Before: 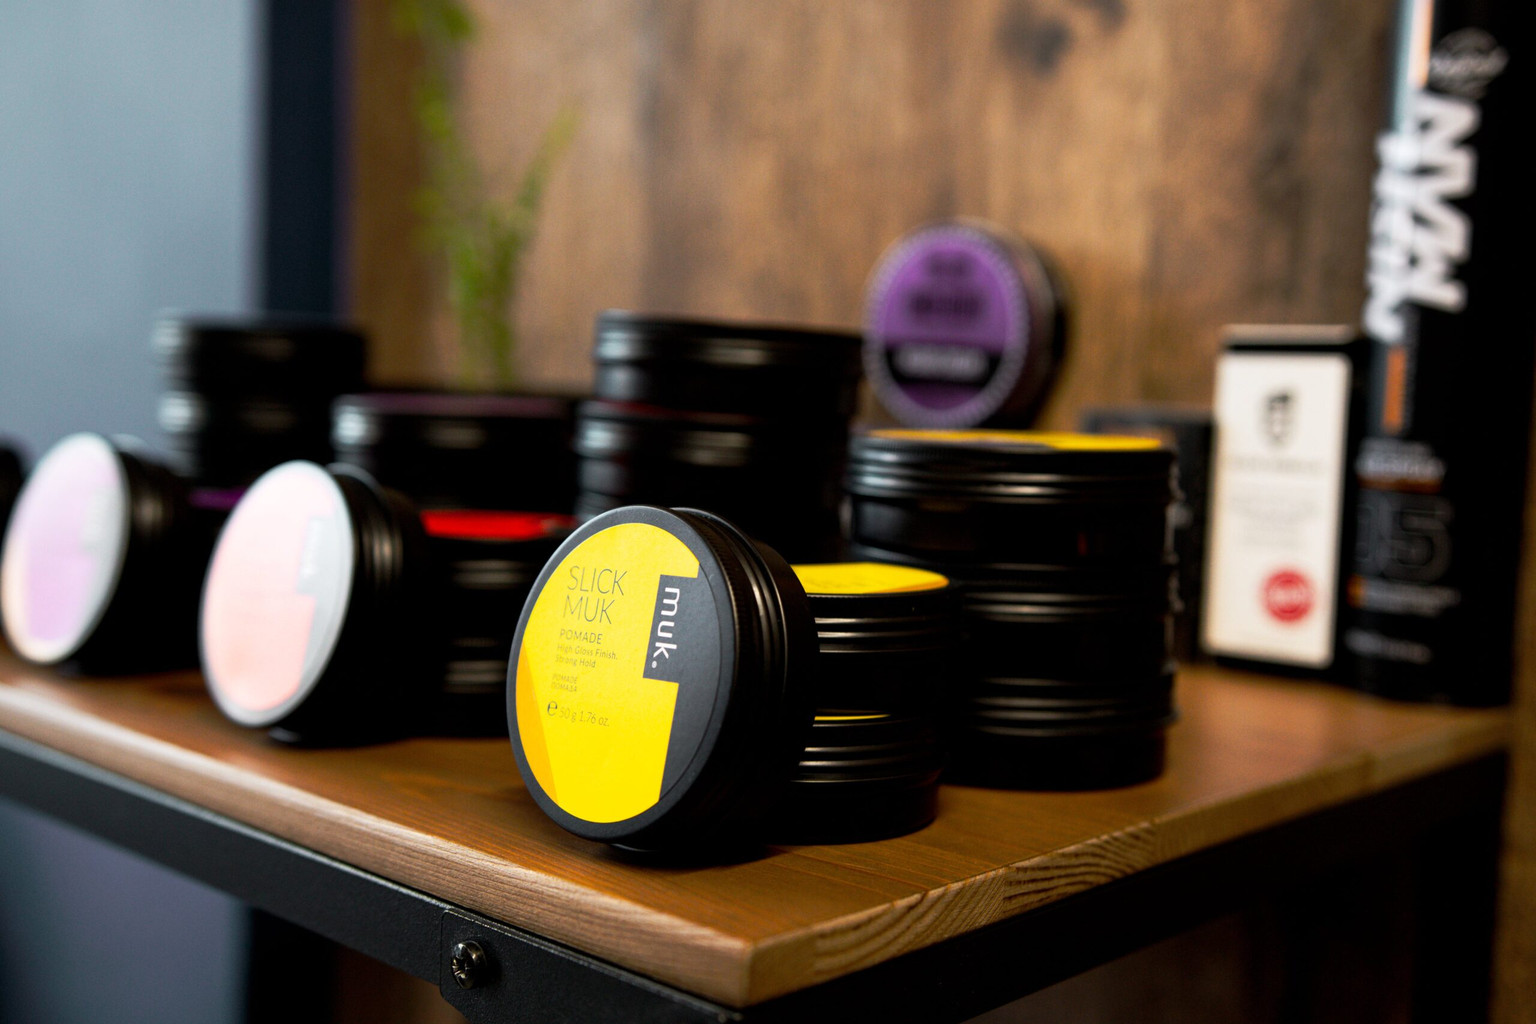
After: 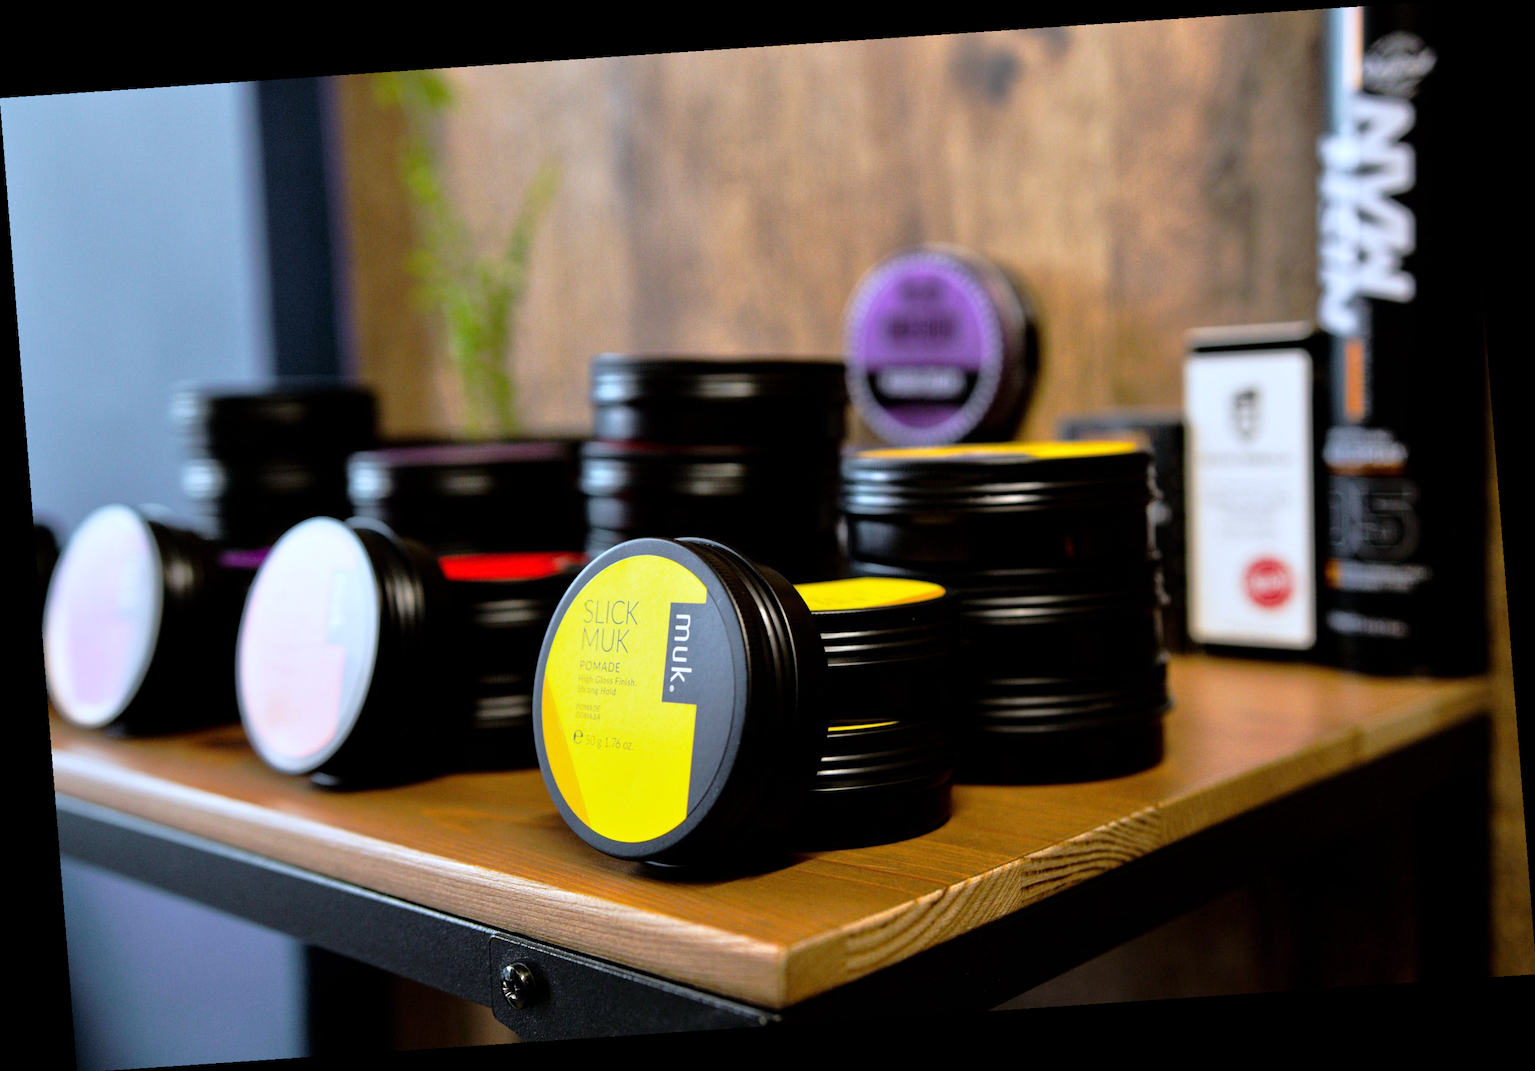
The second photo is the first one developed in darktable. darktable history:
rotate and perspective: rotation -4.2°, shear 0.006, automatic cropping off
white balance: red 0.926, green 1.003, blue 1.133
tone equalizer: -7 EV 0.15 EV, -6 EV 0.6 EV, -5 EV 1.15 EV, -4 EV 1.33 EV, -3 EV 1.15 EV, -2 EV 0.6 EV, -1 EV 0.15 EV, mask exposure compensation -0.5 EV
